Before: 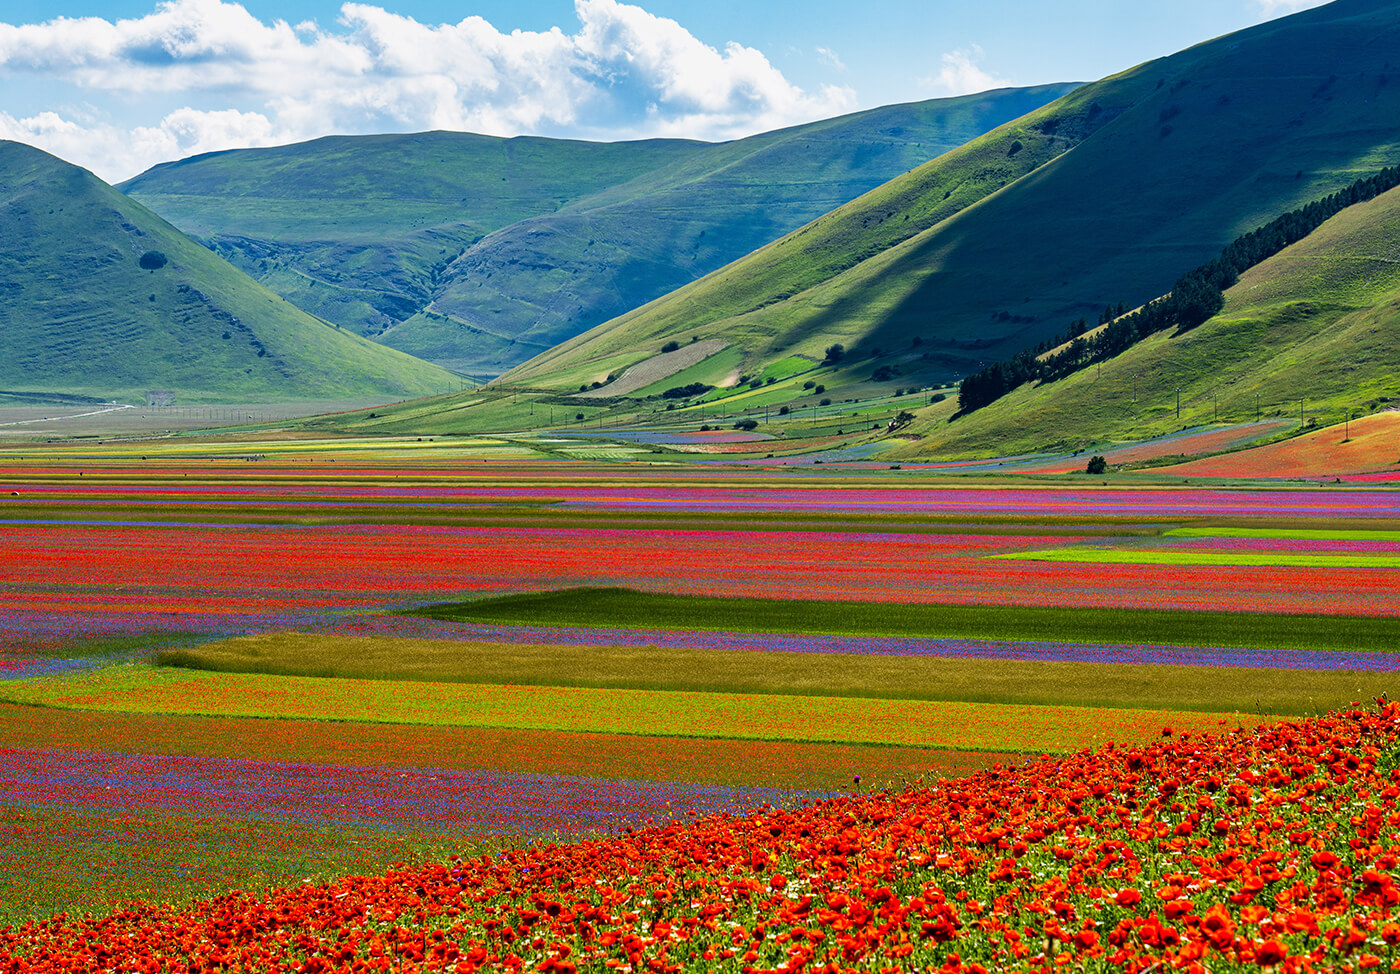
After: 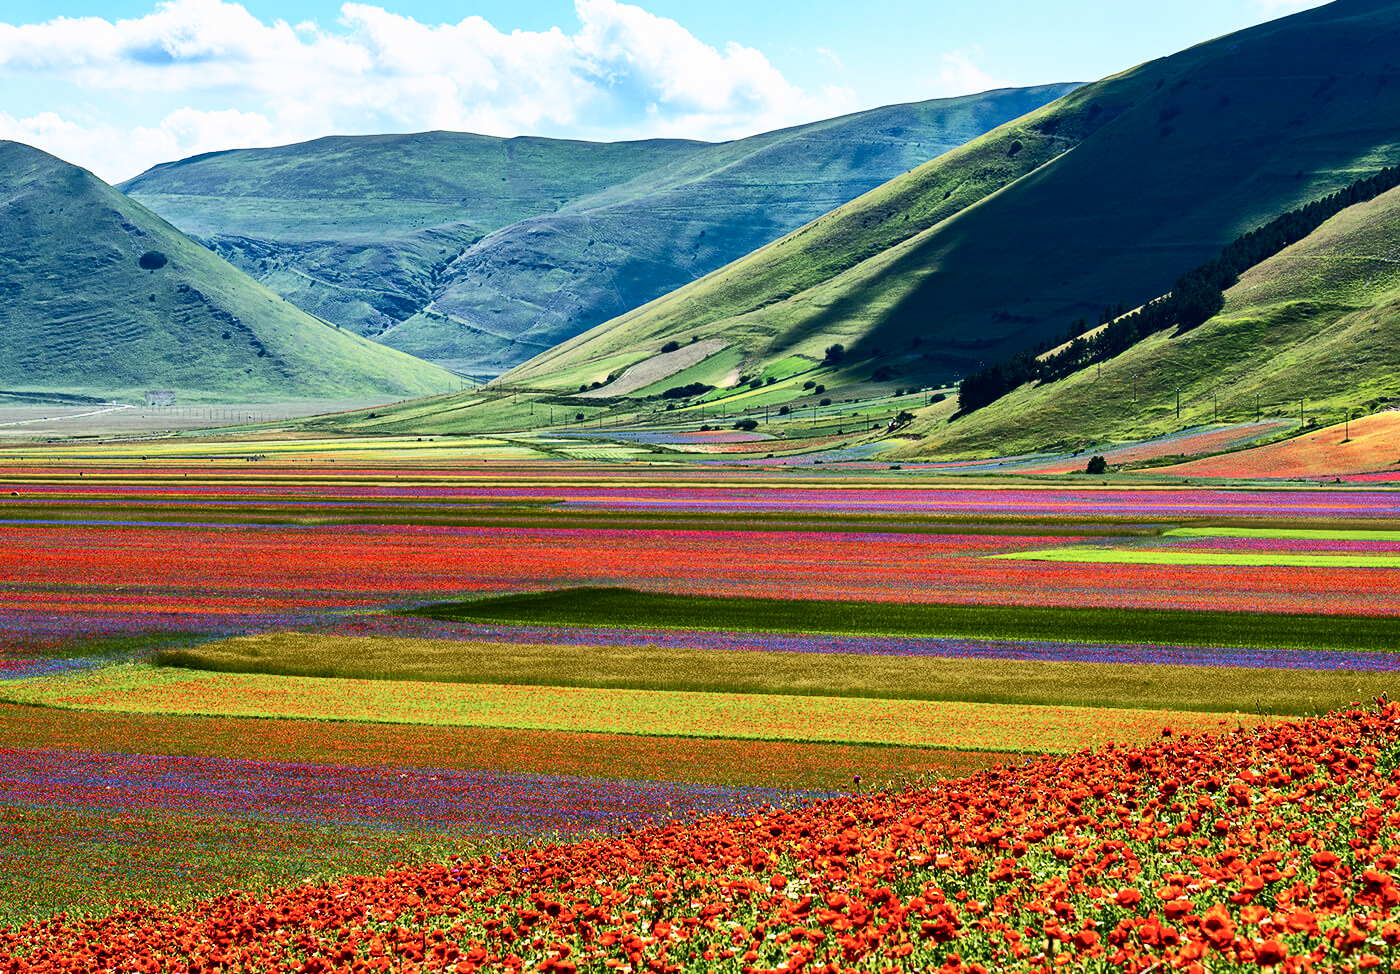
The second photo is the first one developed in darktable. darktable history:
contrast brightness saturation: contrast 0.38, brightness 0.11
